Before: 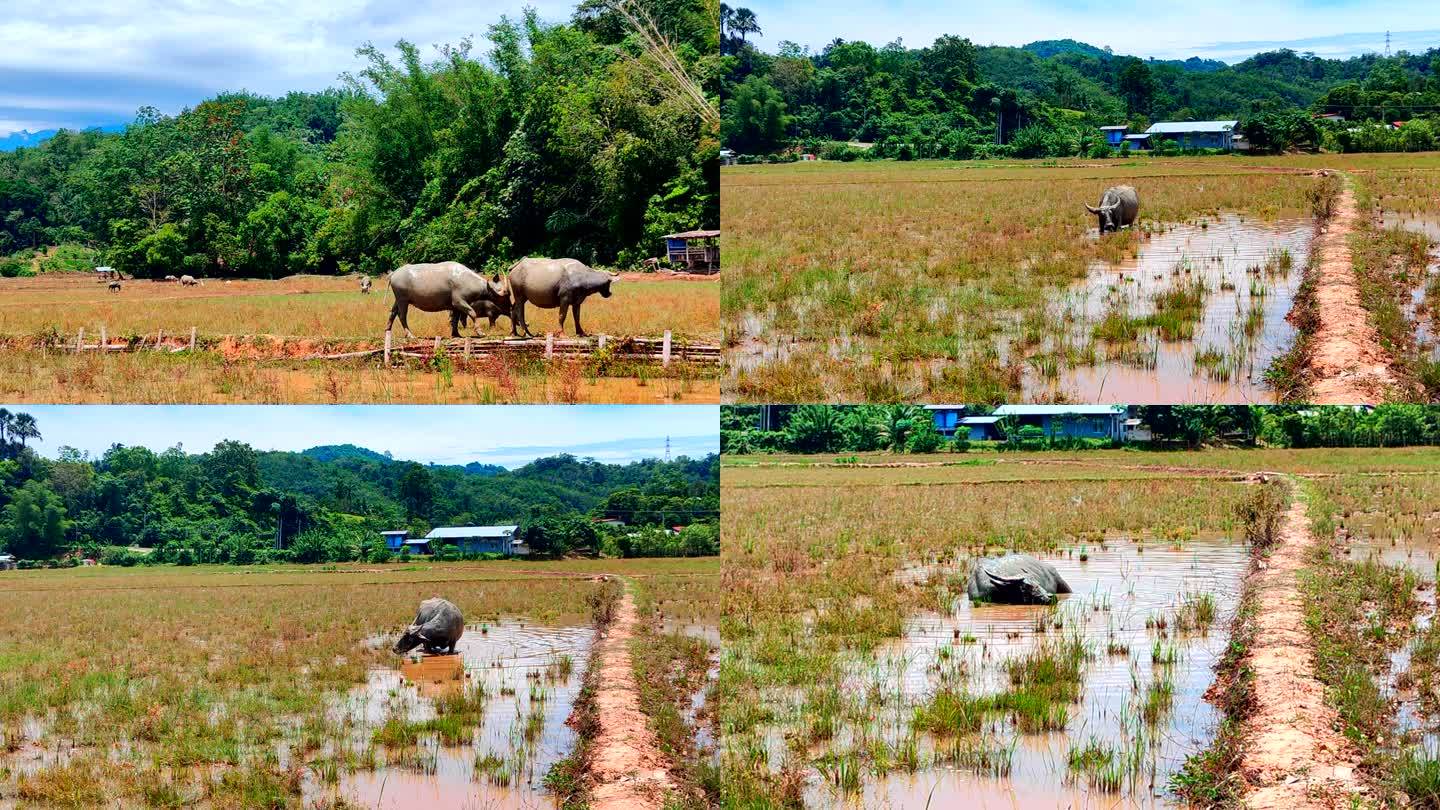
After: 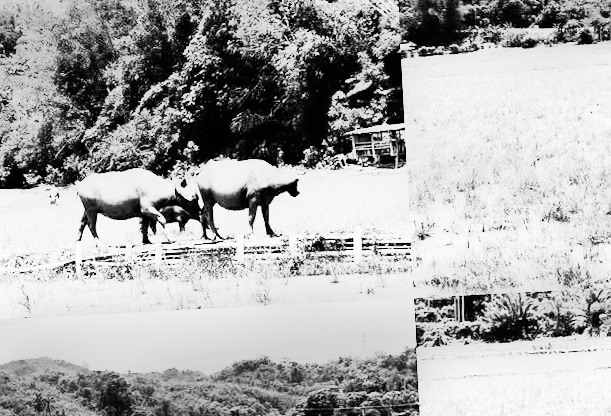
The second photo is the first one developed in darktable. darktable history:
rotate and perspective: rotation -3°, crop left 0.031, crop right 0.968, crop top 0.07, crop bottom 0.93
crop: left 20.248%, top 10.86%, right 35.675%, bottom 34.321%
monochrome: a 26.22, b 42.67, size 0.8
exposure: black level correction 0, exposure 1.2 EV, compensate exposure bias true, compensate highlight preservation false
rgb curve: curves: ch0 [(0, 0) (0.21, 0.15) (0.24, 0.21) (0.5, 0.75) (0.75, 0.96) (0.89, 0.99) (1, 1)]; ch1 [(0, 0.02) (0.21, 0.13) (0.25, 0.2) (0.5, 0.67) (0.75, 0.9) (0.89, 0.97) (1, 1)]; ch2 [(0, 0.02) (0.21, 0.13) (0.25, 0.2) (0.5, 0.67) (0.75, 0.9) (0.89, 0.97) (1, 1)], compensate middle gray true
